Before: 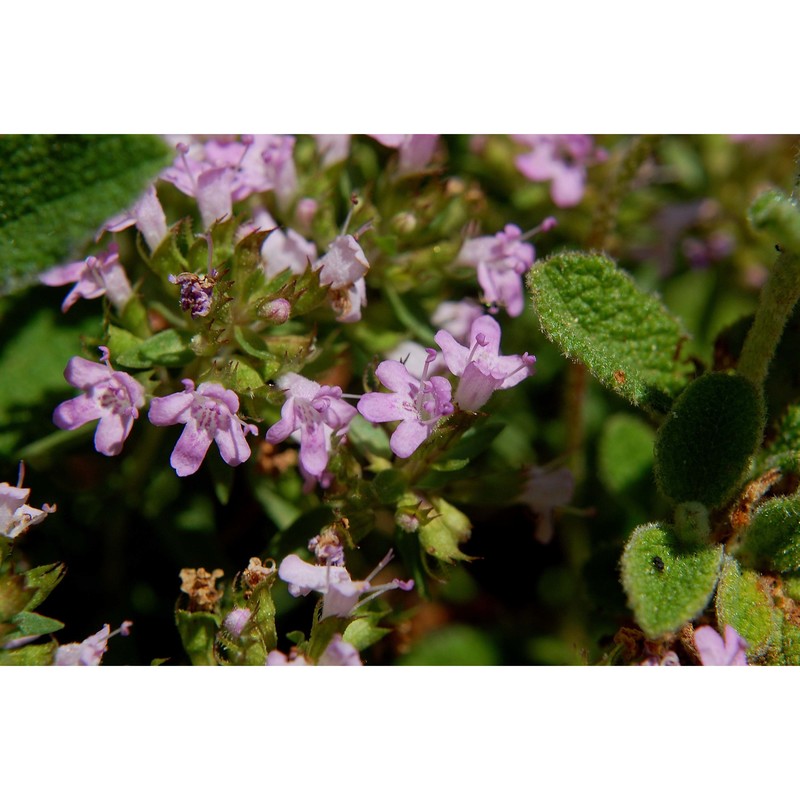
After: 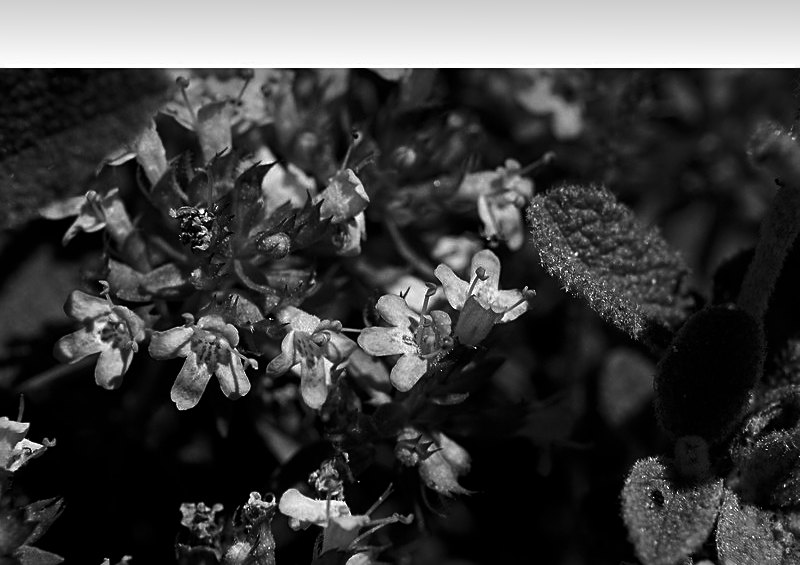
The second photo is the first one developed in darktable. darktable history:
crop and rotate: top 8.293%, bottom 20.996%
exposure: exposure 0.6 EV, compensate highlight preservation false
contrast brightness saturation: contrast -0.03, brightness -0.59, saturation -1
sharpen: on, module defaults
graduated density: density 2.02 EV, hardness 44%, rotation 0.374°, offset 8.21, hue 208.8°, saturation 97%
